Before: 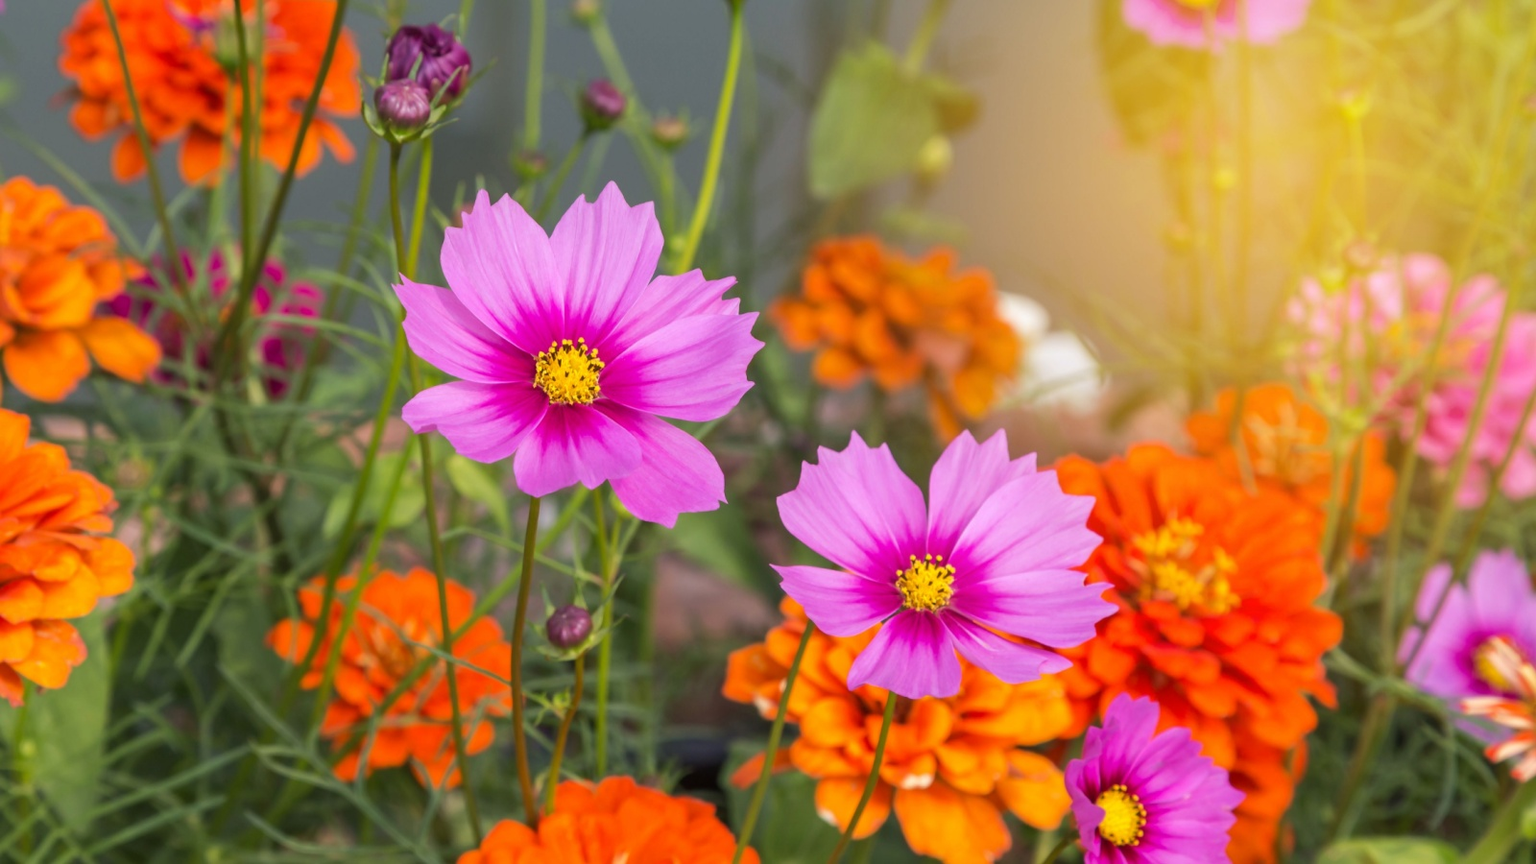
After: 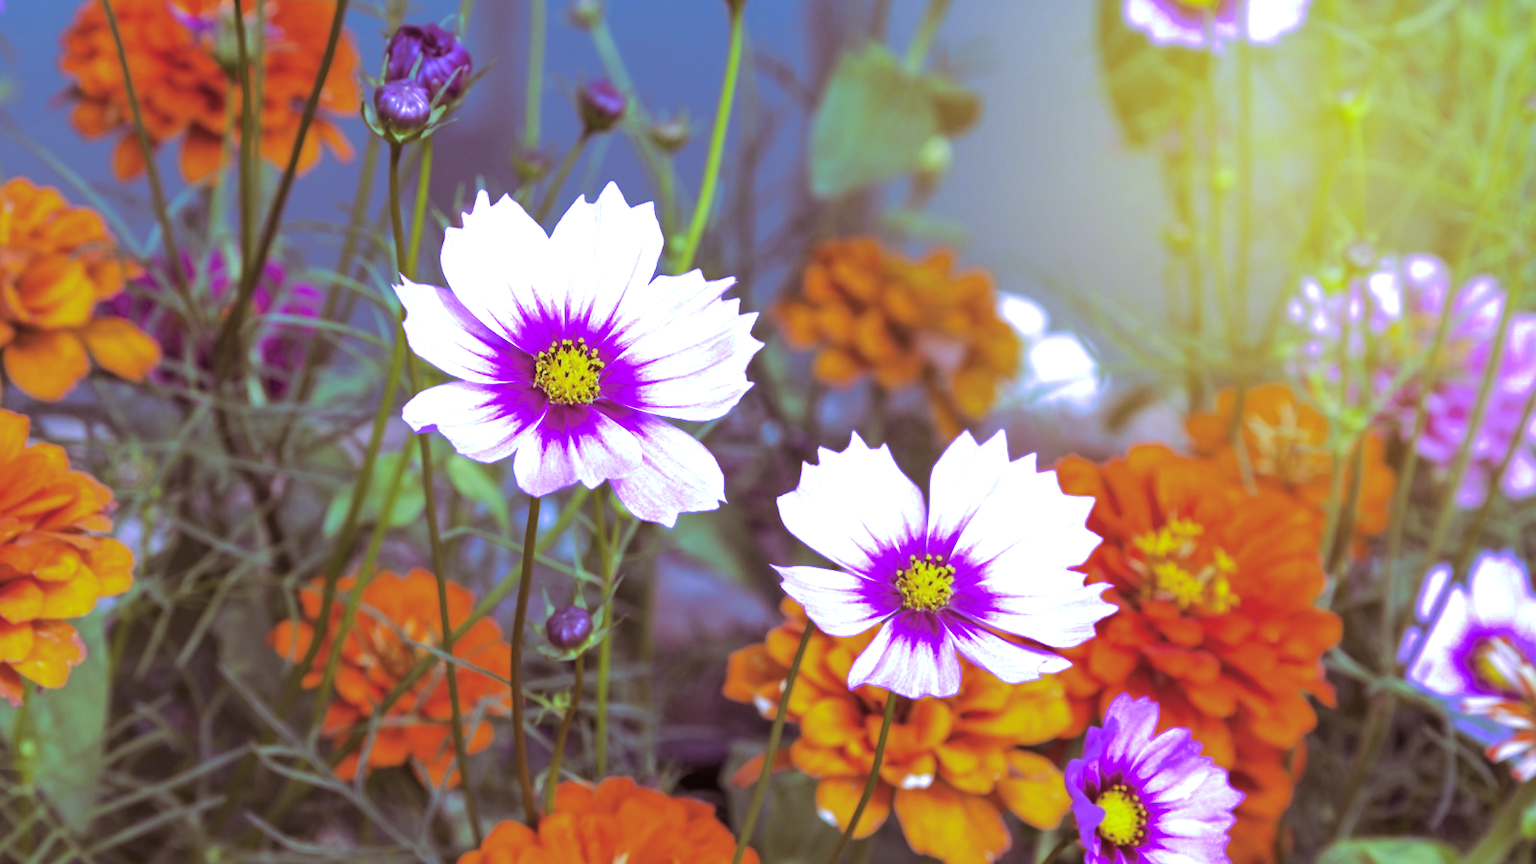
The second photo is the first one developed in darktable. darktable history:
exposure: exposure 0.217 EV, compensate highlight preservation false
white balance: red 0.766, blue 1.537
split-toning: highlights › hue 298.8°, highlights › saturation 0.73, compress 41.76%
